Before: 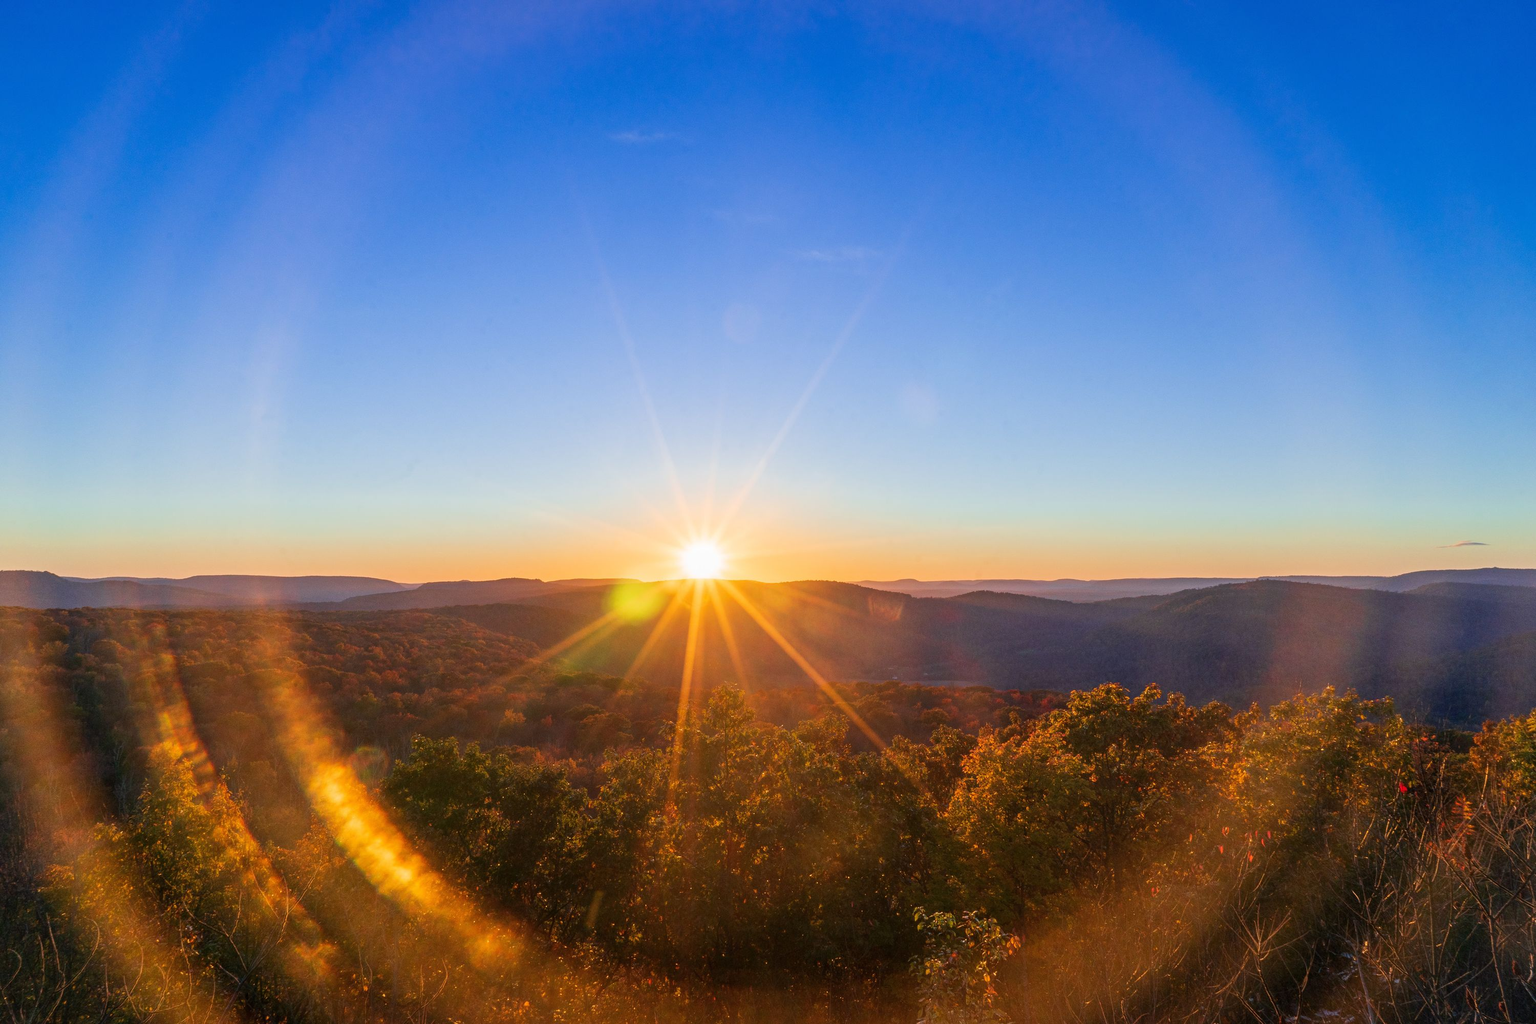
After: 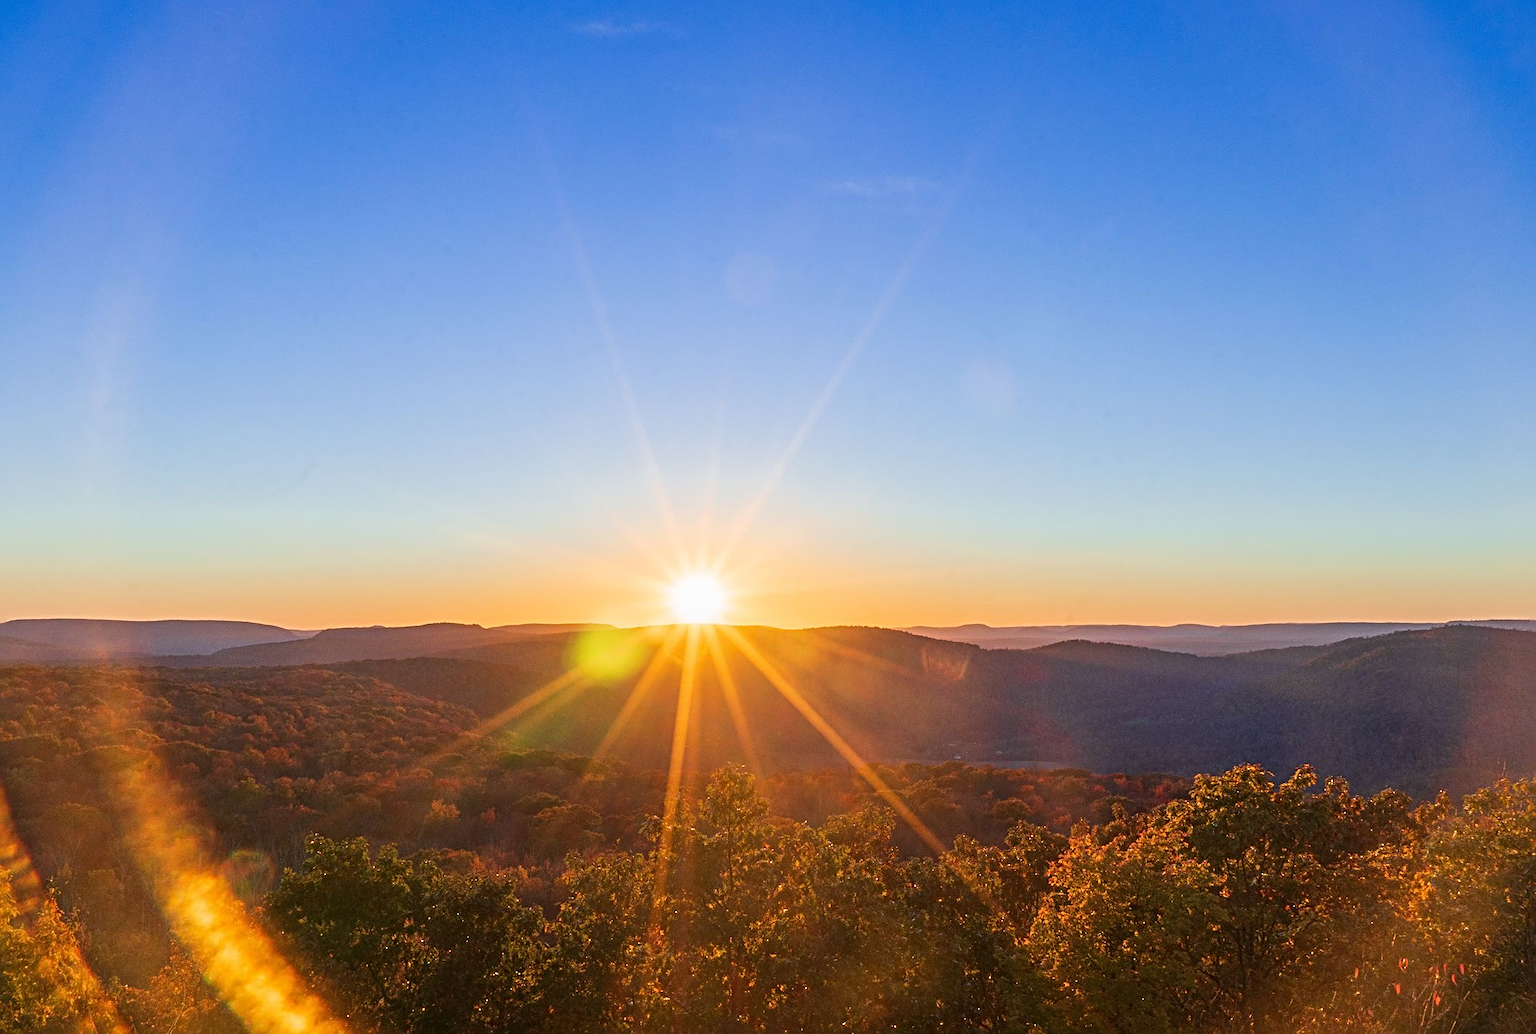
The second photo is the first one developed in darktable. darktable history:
crop and rotate: left 12.061%, top 11.382%, right 13.762%, bottom 13.687%
sharpen: radius 3.987
